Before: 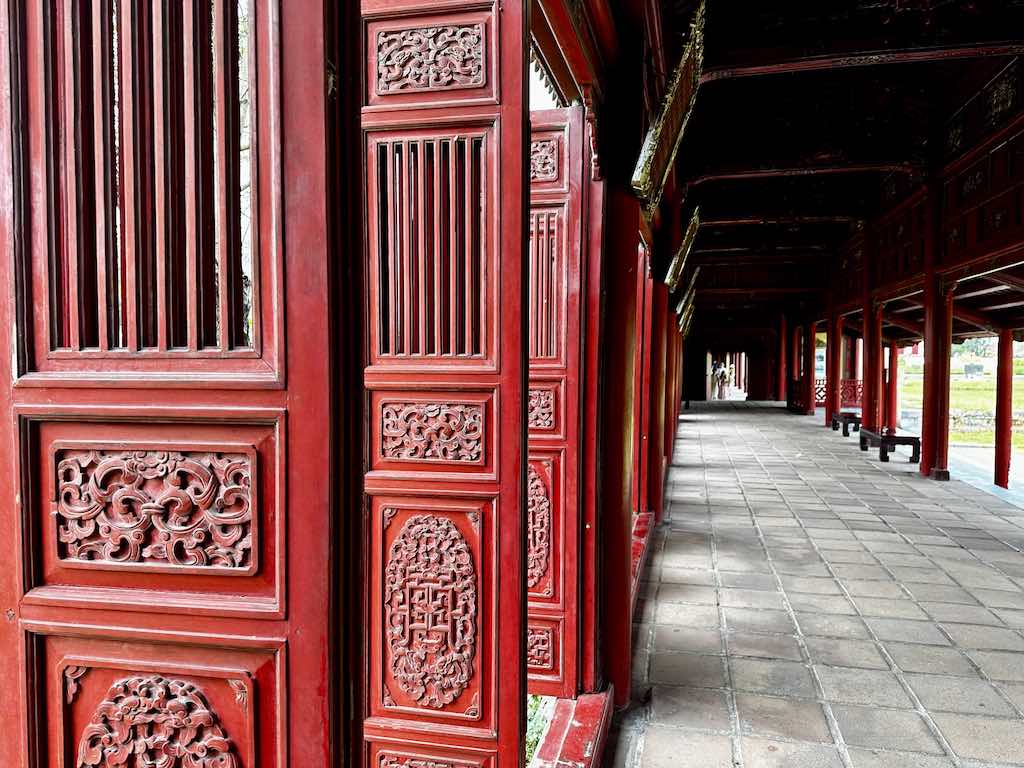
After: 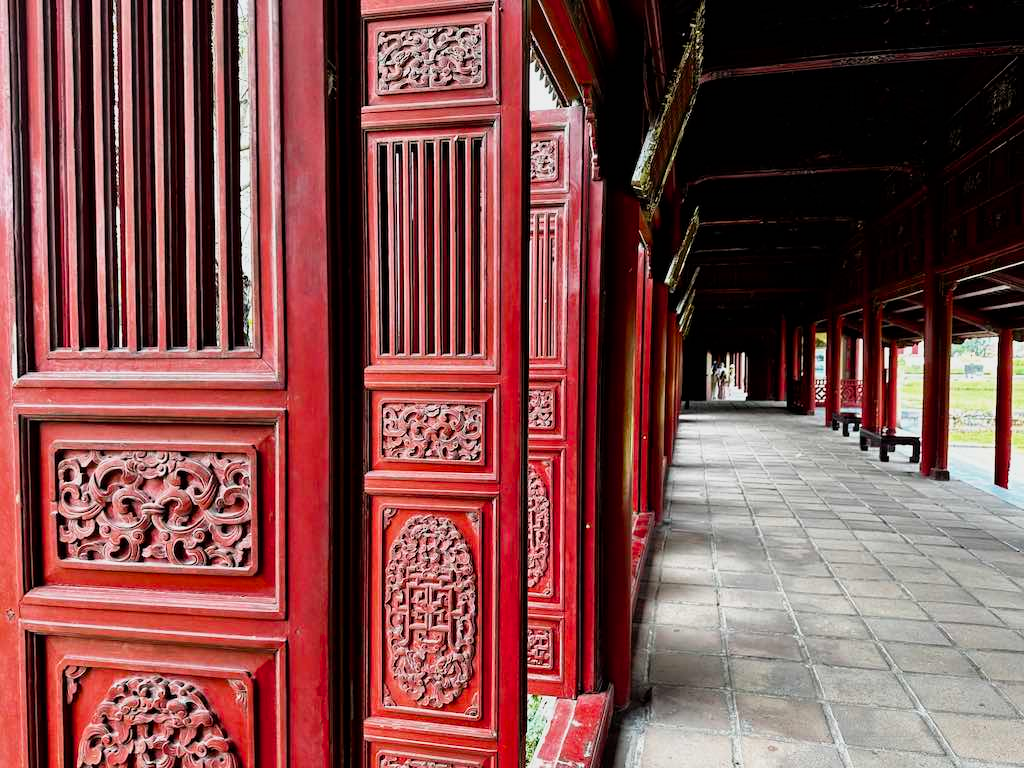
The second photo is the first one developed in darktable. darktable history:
filmic rgb: black relative exposure -9.5 EV, white relative exposure 3.02 EV, hardness 6.12
exposure: exposure -0.01 EV, compensate highlight preservation false
